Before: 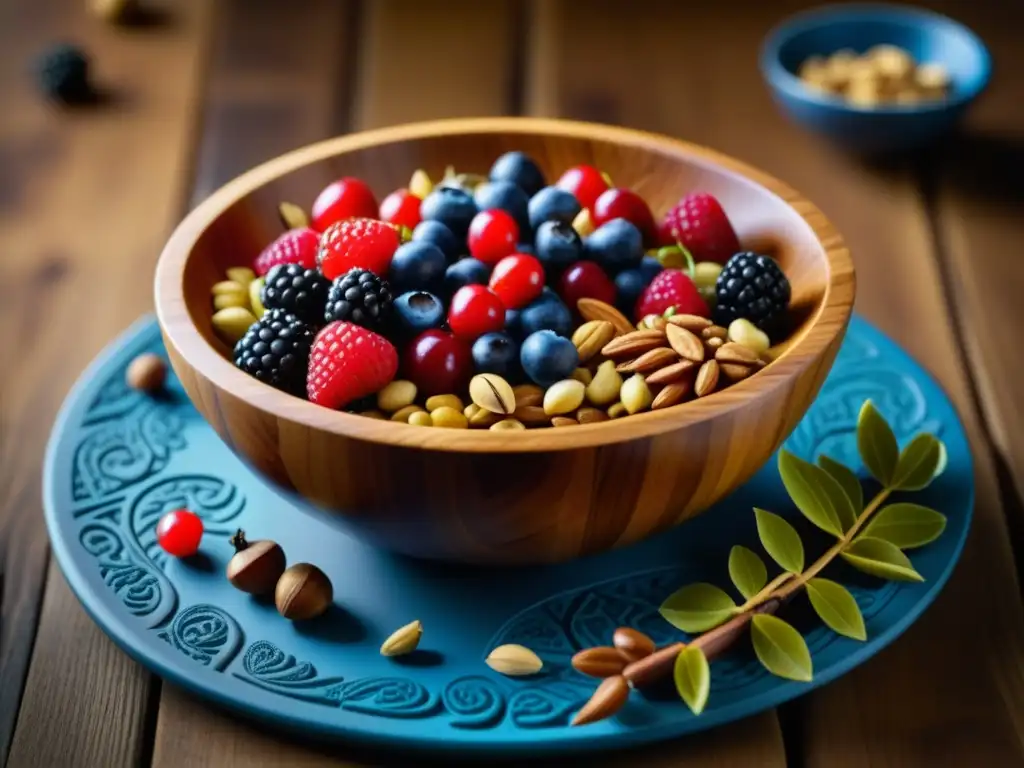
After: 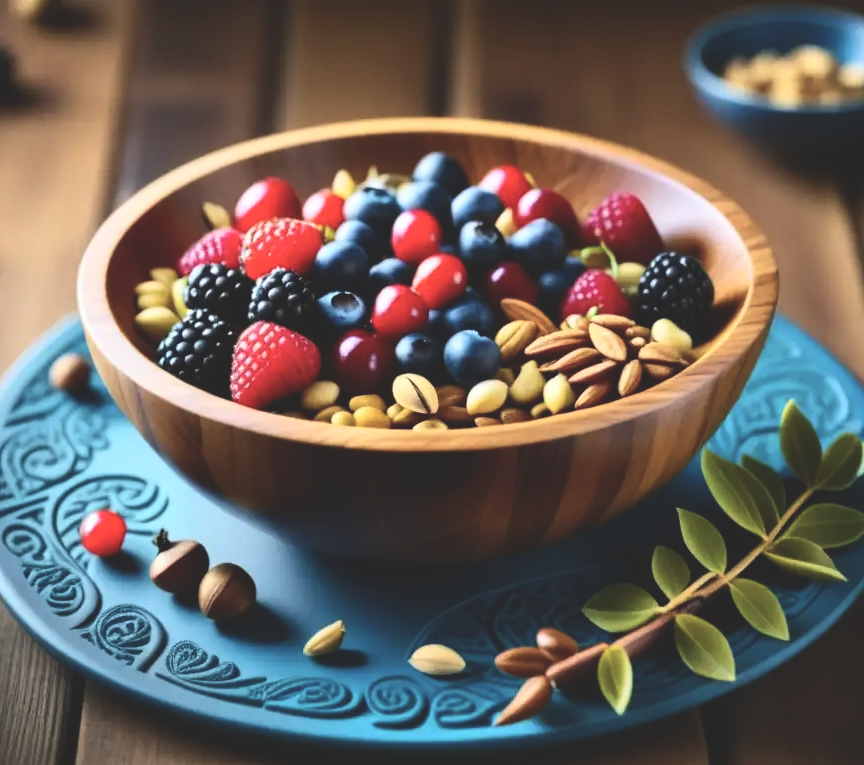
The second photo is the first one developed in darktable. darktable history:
exposure: black level correction -0.041, exposure 0.064 EV, compensate highlight preservation false
contrast brightness saturation: contrast 0.28
crop: left 7.598%, right 7.873%
